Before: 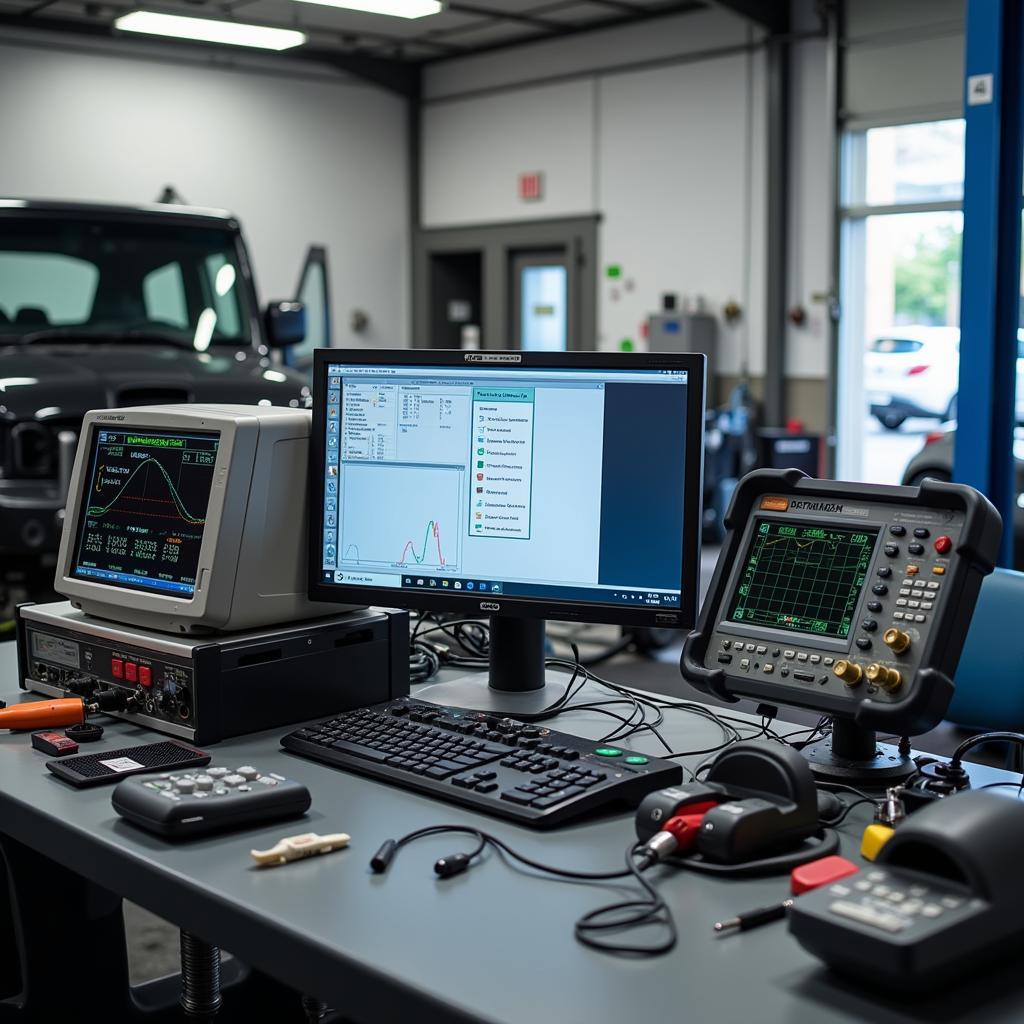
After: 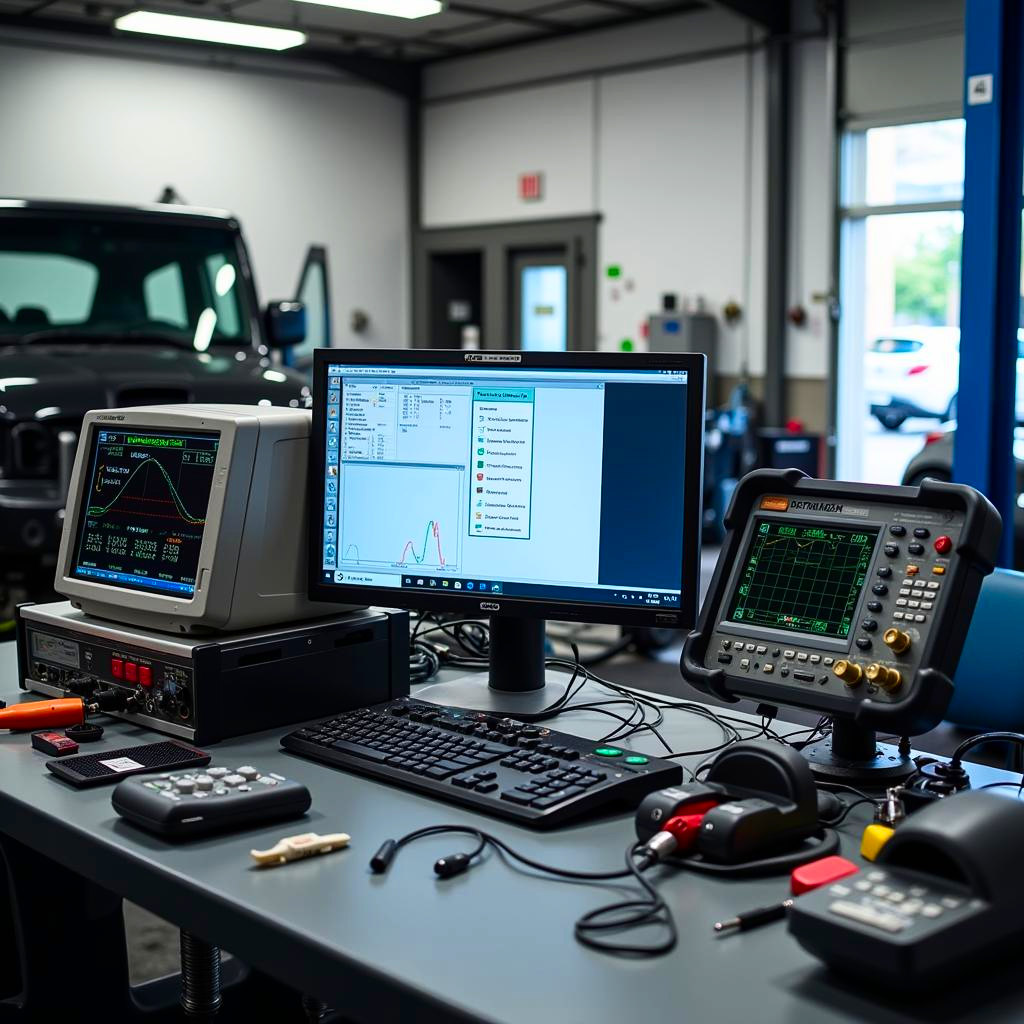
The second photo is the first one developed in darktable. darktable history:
contrast brightness saturation: contrast 0.184, saturation 0.302
